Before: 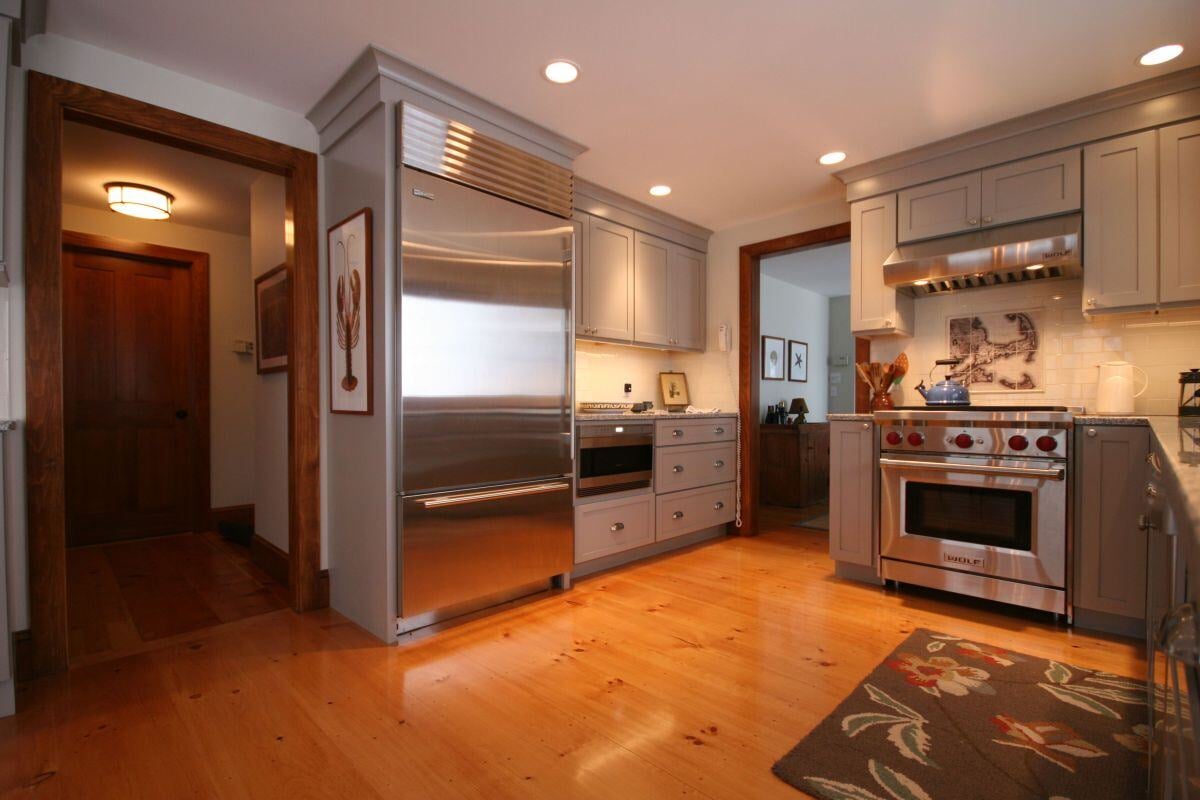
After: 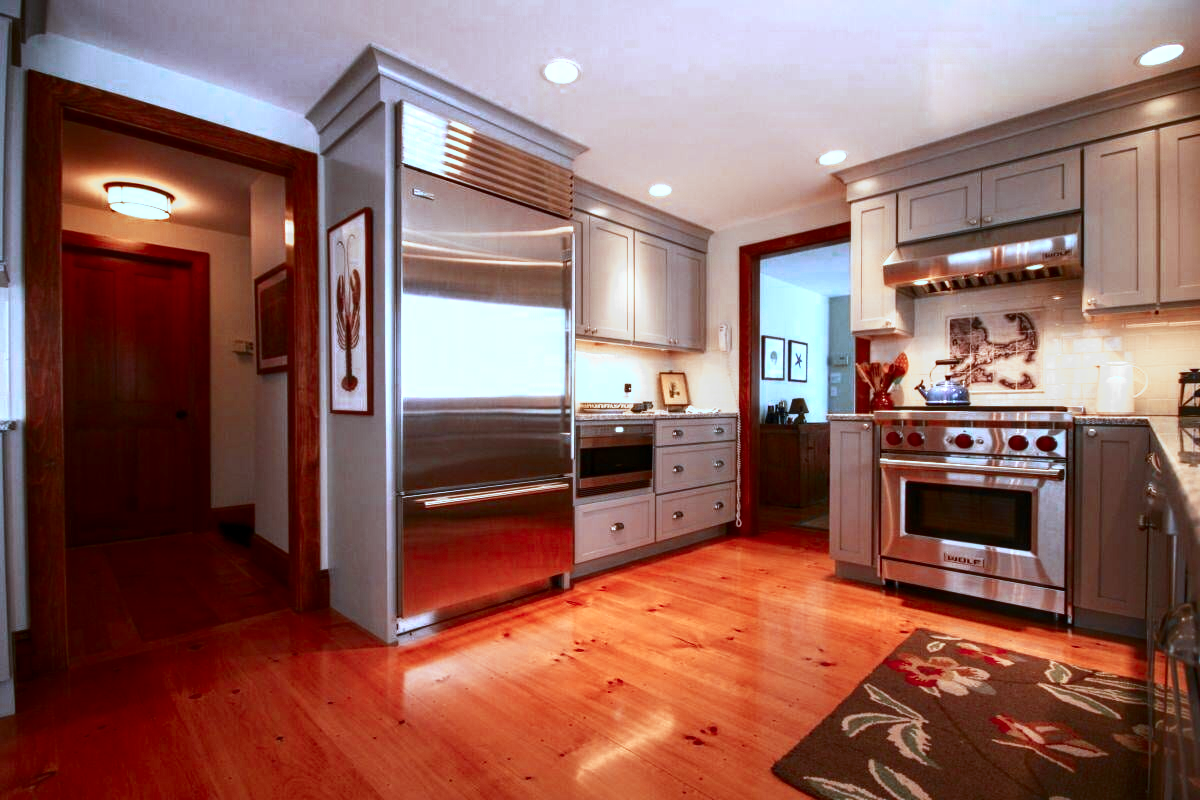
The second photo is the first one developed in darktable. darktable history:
local contrast: on, module defaults
base curve: curves: ch0 [(0, 0) (0.088, 0.125) (0.176, 0.251) (0.354, 0.501) (0.613, 0.749) (1, 0.877)], preserve colors none
contrast brightness saturation: contrast 0.22
color correction: highlights a* -9.35, highlights b* -23.15
color zones: curves: ch0 [(0, 0.363) (0.128, 0.373) (0.25, 0.5) (0.402, 0.407) (0.521, 0.525) (0.63, 0.559) (0.729, 0.662) (0.867, 0.471)]; ch1 [(0, 0.515) (0.136, 0.618) (0.25, 0.5) (0.378, 0) (0.516, 0) (0.622, 0.593) (0.737, 0.819) (0.87, 0.593)]; ch2 [(0, 0.529) (0.128, 0.471) (0.282, 0.451) (0.386, 0.662) (0.516, 0.525) (0.633, 0.554) (0.75, 0.62) (0.875, 0.441)]
